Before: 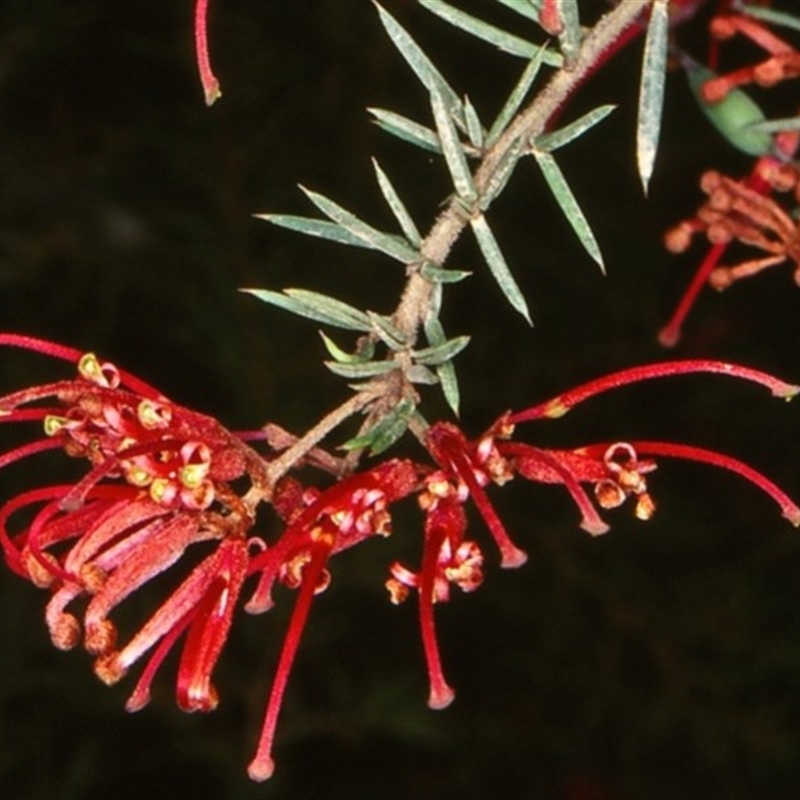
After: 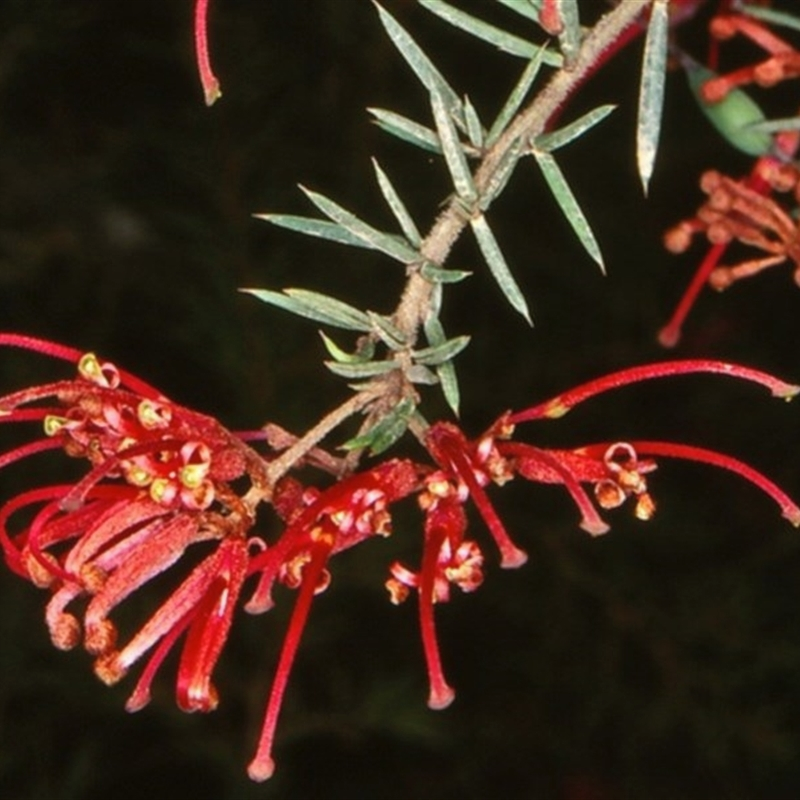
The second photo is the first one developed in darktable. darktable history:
shadows and highlights: shadows 25.02, highlights -26.45
